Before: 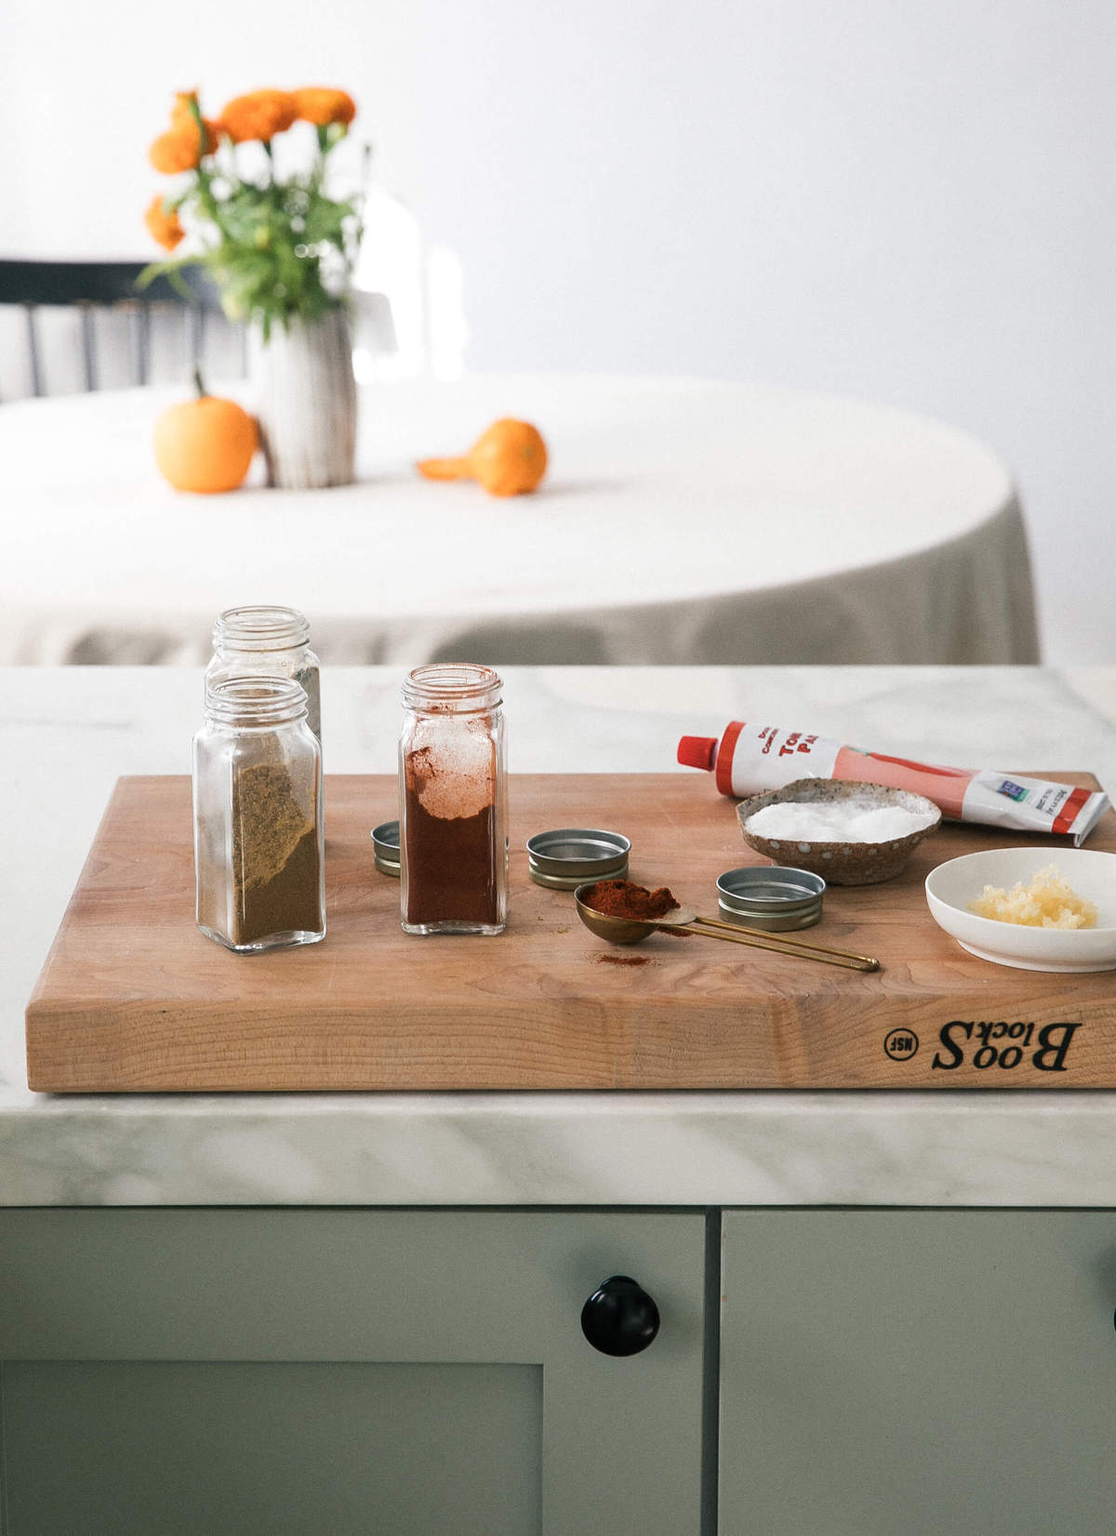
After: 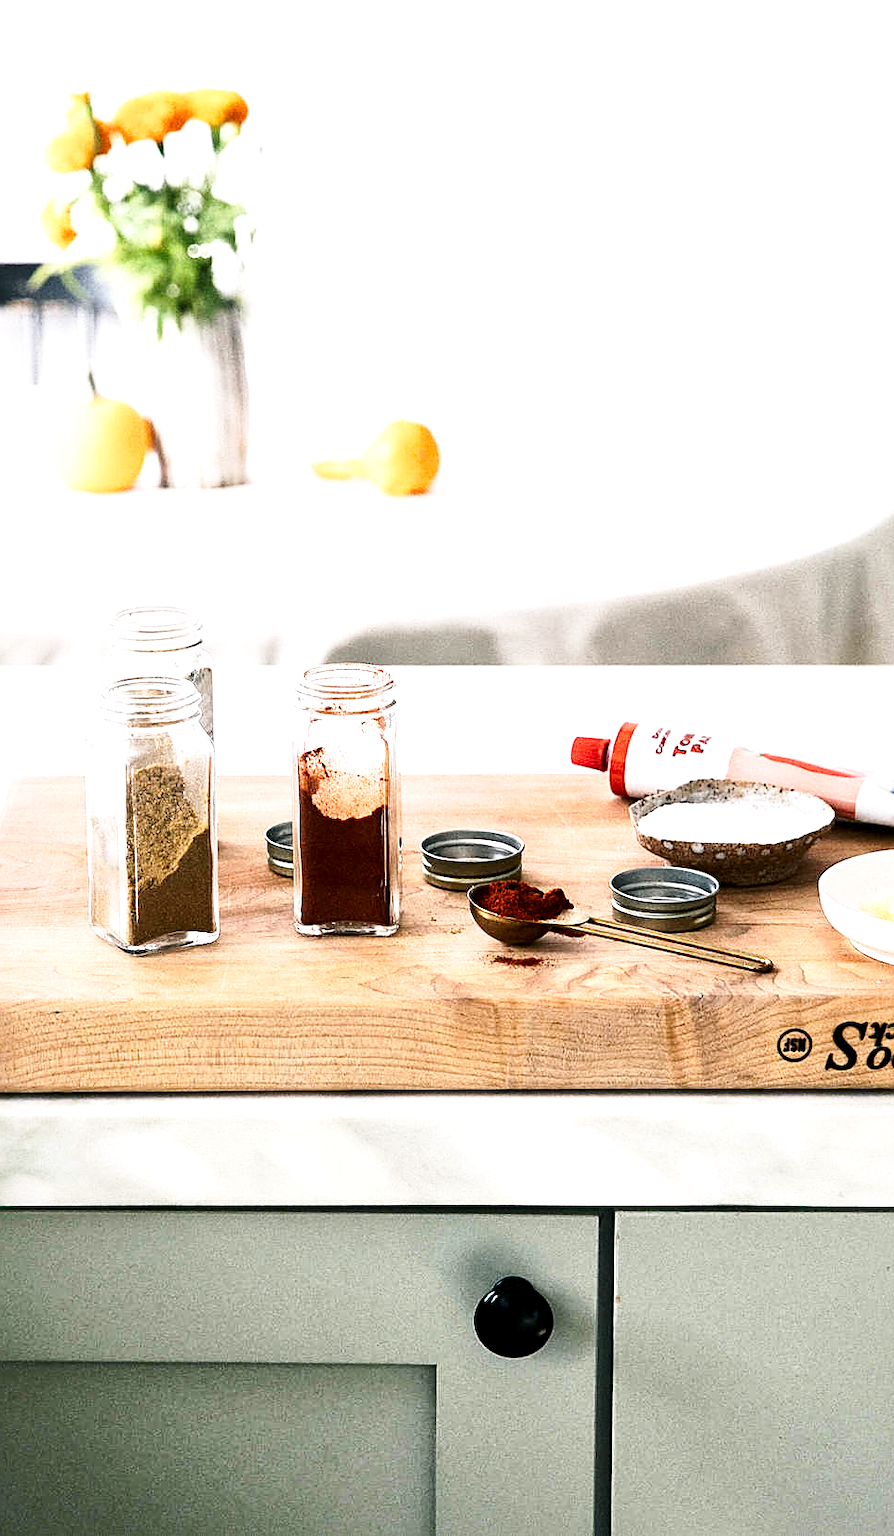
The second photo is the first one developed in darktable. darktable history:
crop and rotate: left 9.597%, right 10.195%
contrast brightness saturation: contrast 0.15, brightness -0.01, saturation 0.1
tone equalizer: -8 EV -0.75 EV, -7 EV -0.7 EV, -6 EV -0.6 EV, -5 EV -0.4 EV, -3 EV 0.4 EV, -2 EV 0.6 EV, -1 EV 0.7 EV, +0 EV 0.75 EV, edges refinement/feathering 500, mask exposure compensation -1.57 EV, preserve details no
sharpen: on, module defaults
local contrast: mode bilateral grid, contrast 20, coarseness 50, detail 150%, midtone range 0.2
white balance: red 1.004, blue 1.024
base curve: curves: ch0 [(0, 0) (0.005, 0.002) (0.15, 0.3) (0.4, 0.7) (0.75, 0.95) (1, 1)], preserve colors none
